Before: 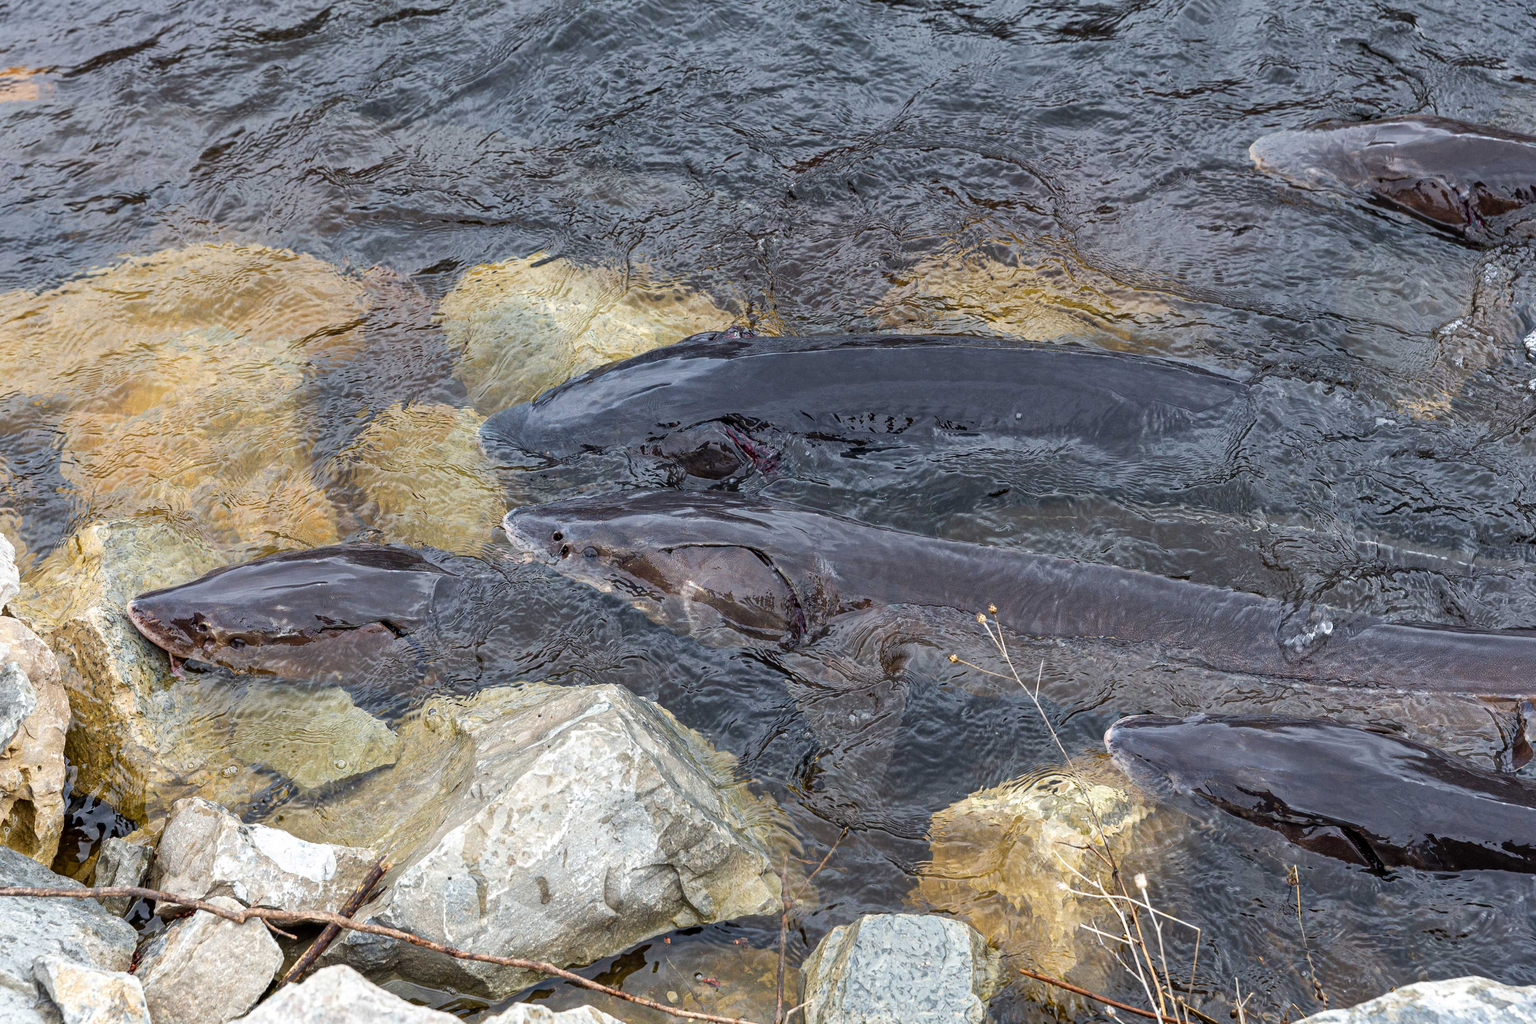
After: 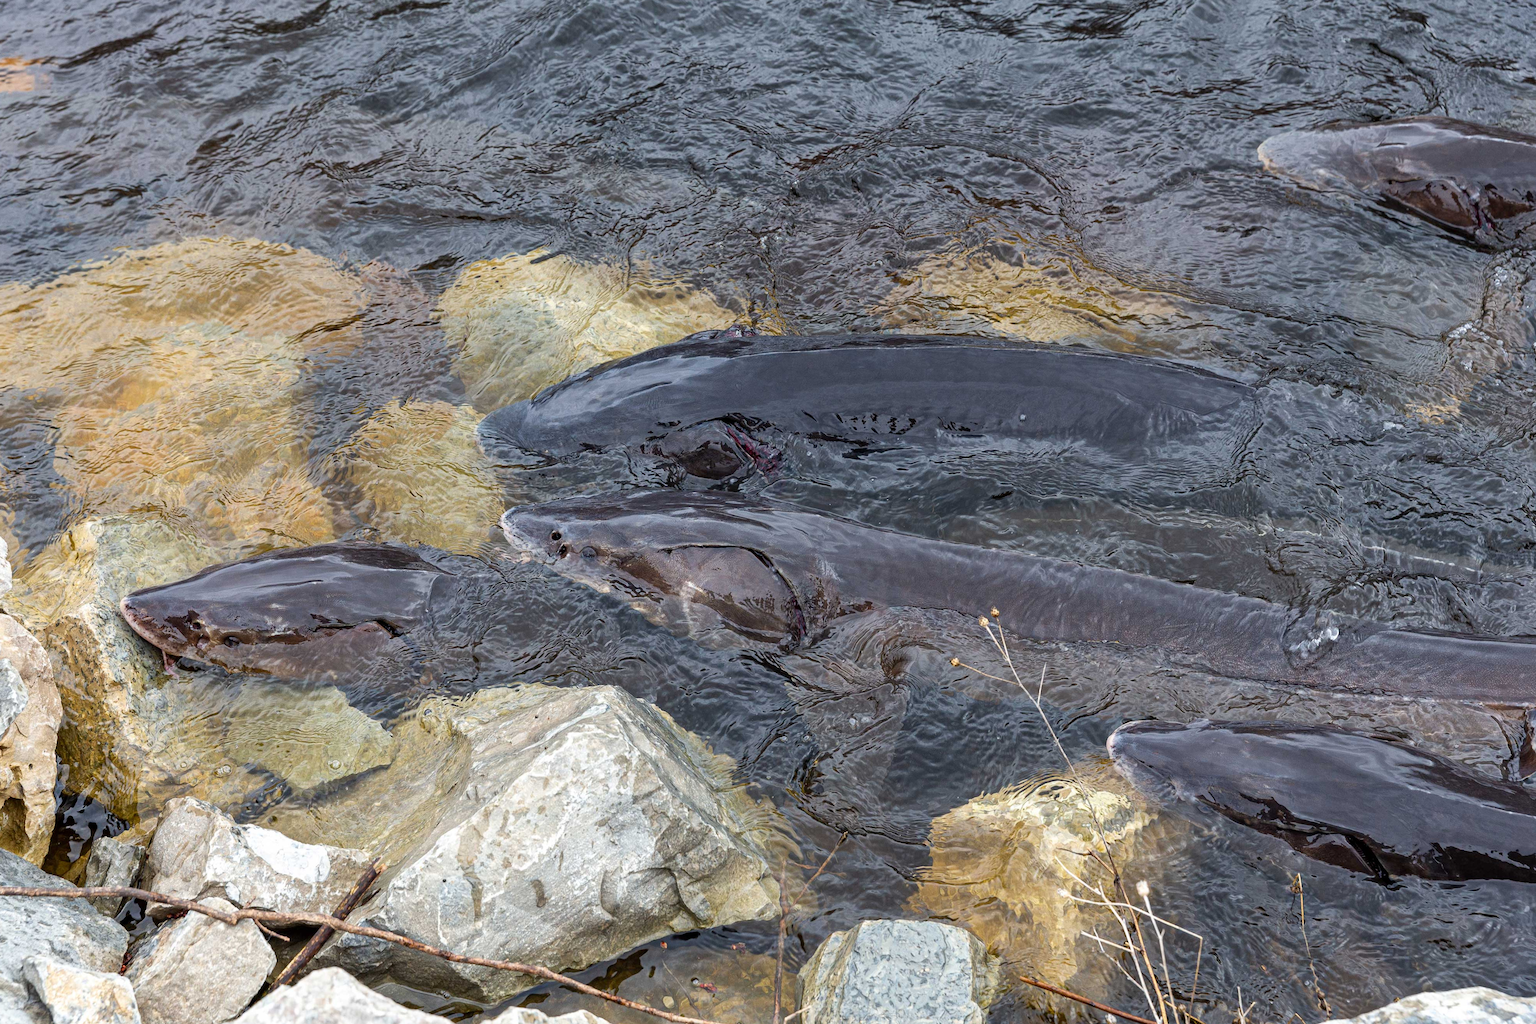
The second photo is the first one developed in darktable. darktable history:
crop and rotate: angle -0.405°
